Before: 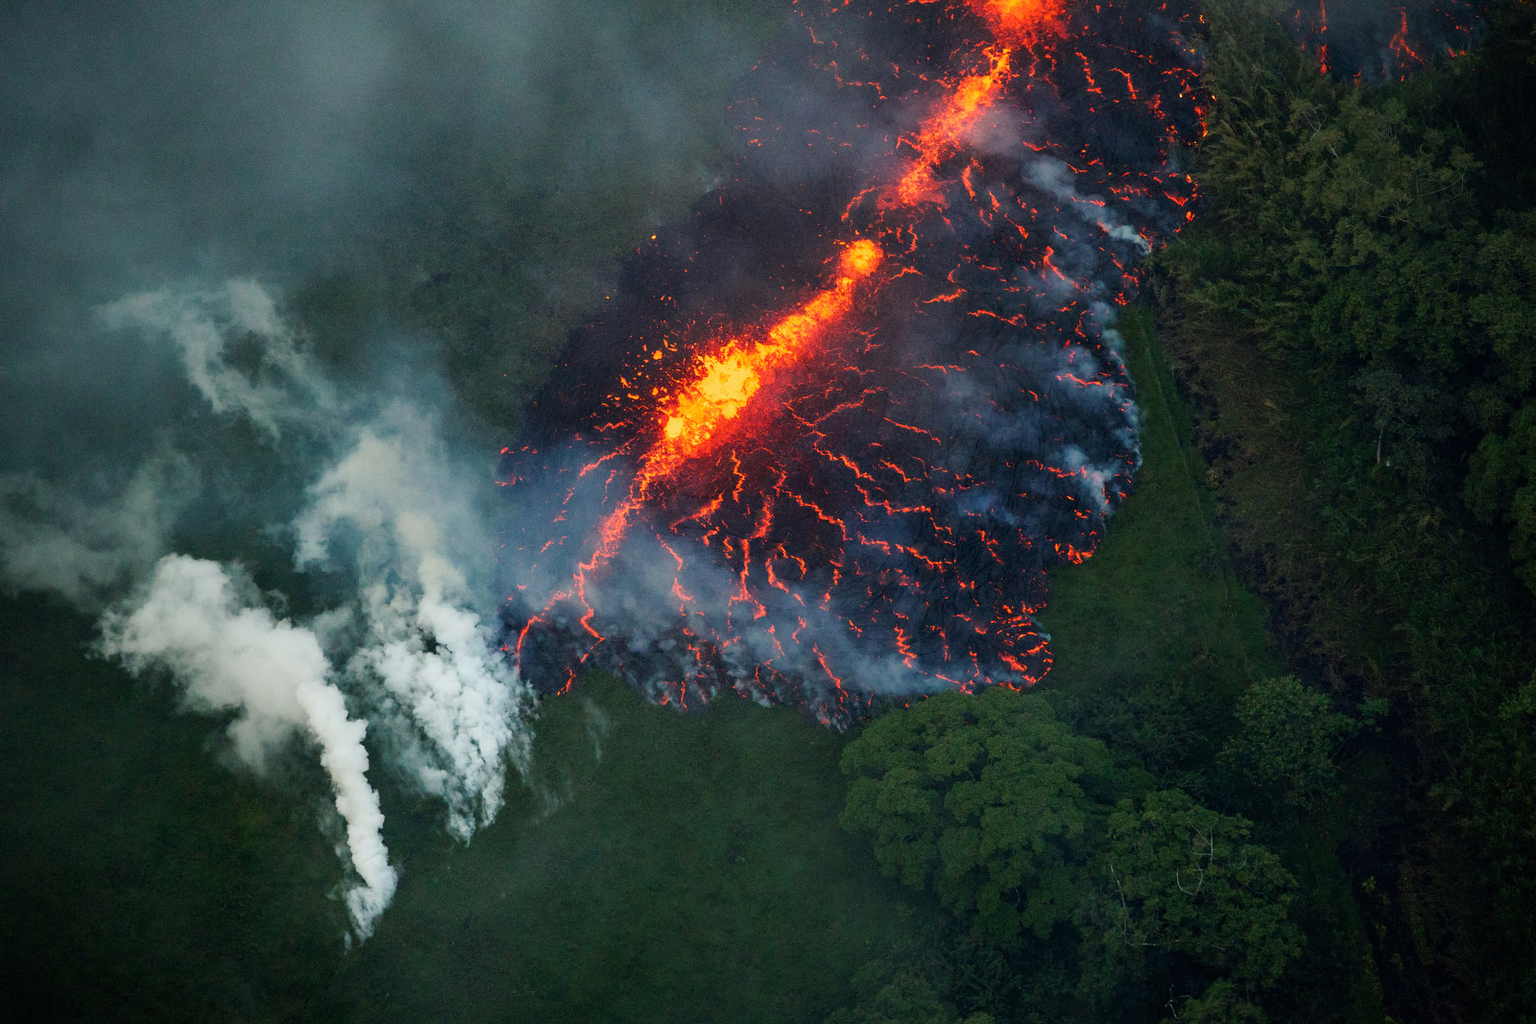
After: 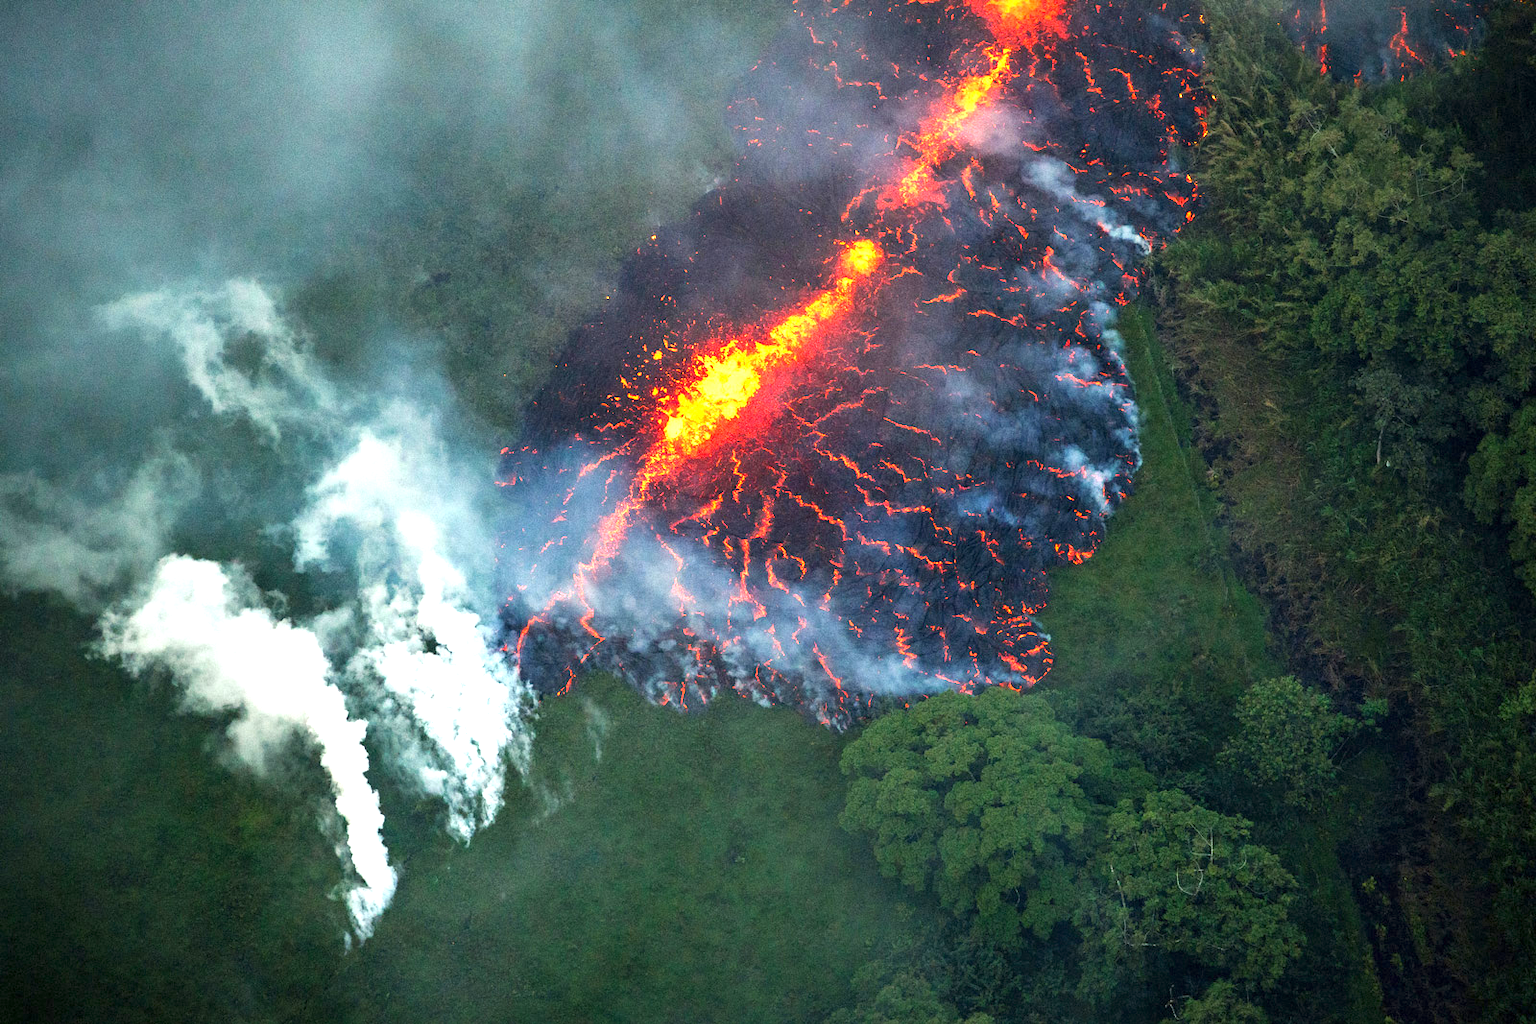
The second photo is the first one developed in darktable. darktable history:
exposure: exposure 1.5 EV, compensate highlight preservation false
local contrast: highlights 61%, shadows 106%, detail 107%, midtone range 0.529
